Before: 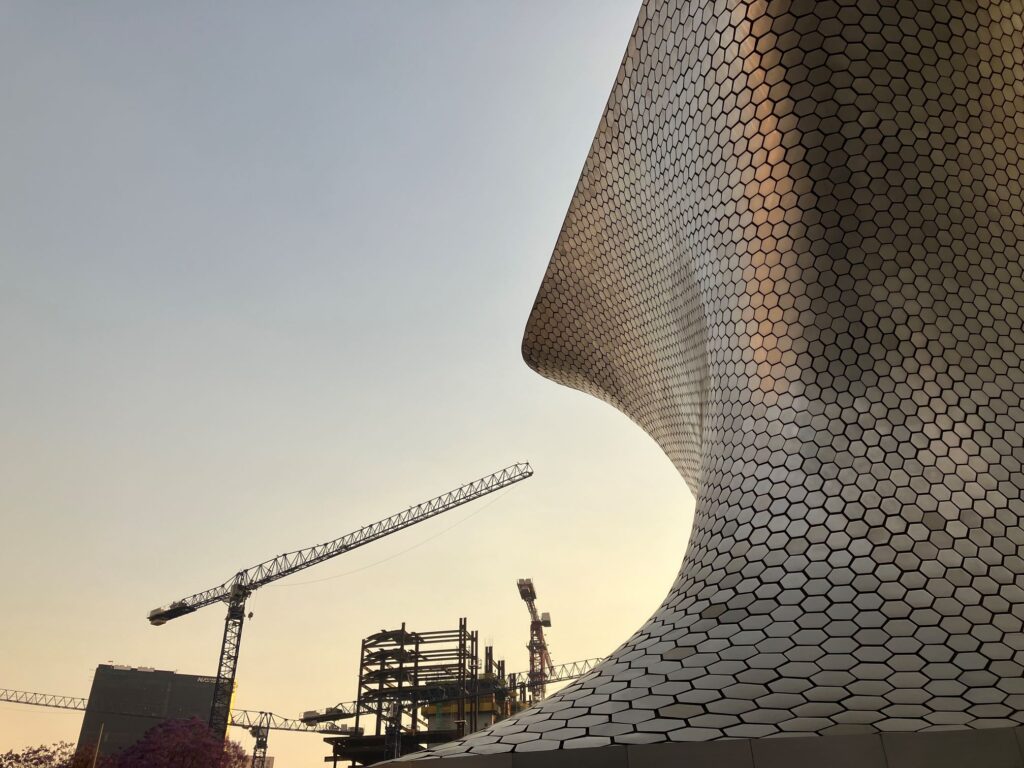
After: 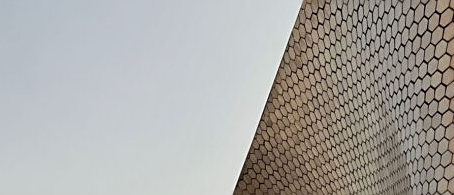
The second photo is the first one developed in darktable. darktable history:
sharpen: on, module defaults
shadows and highlights: shadows -24.6, highlights 48.74, soften with gaussian
crop: left 28.797%, top 16.858%, right 26.838%, bottom 57.651%
